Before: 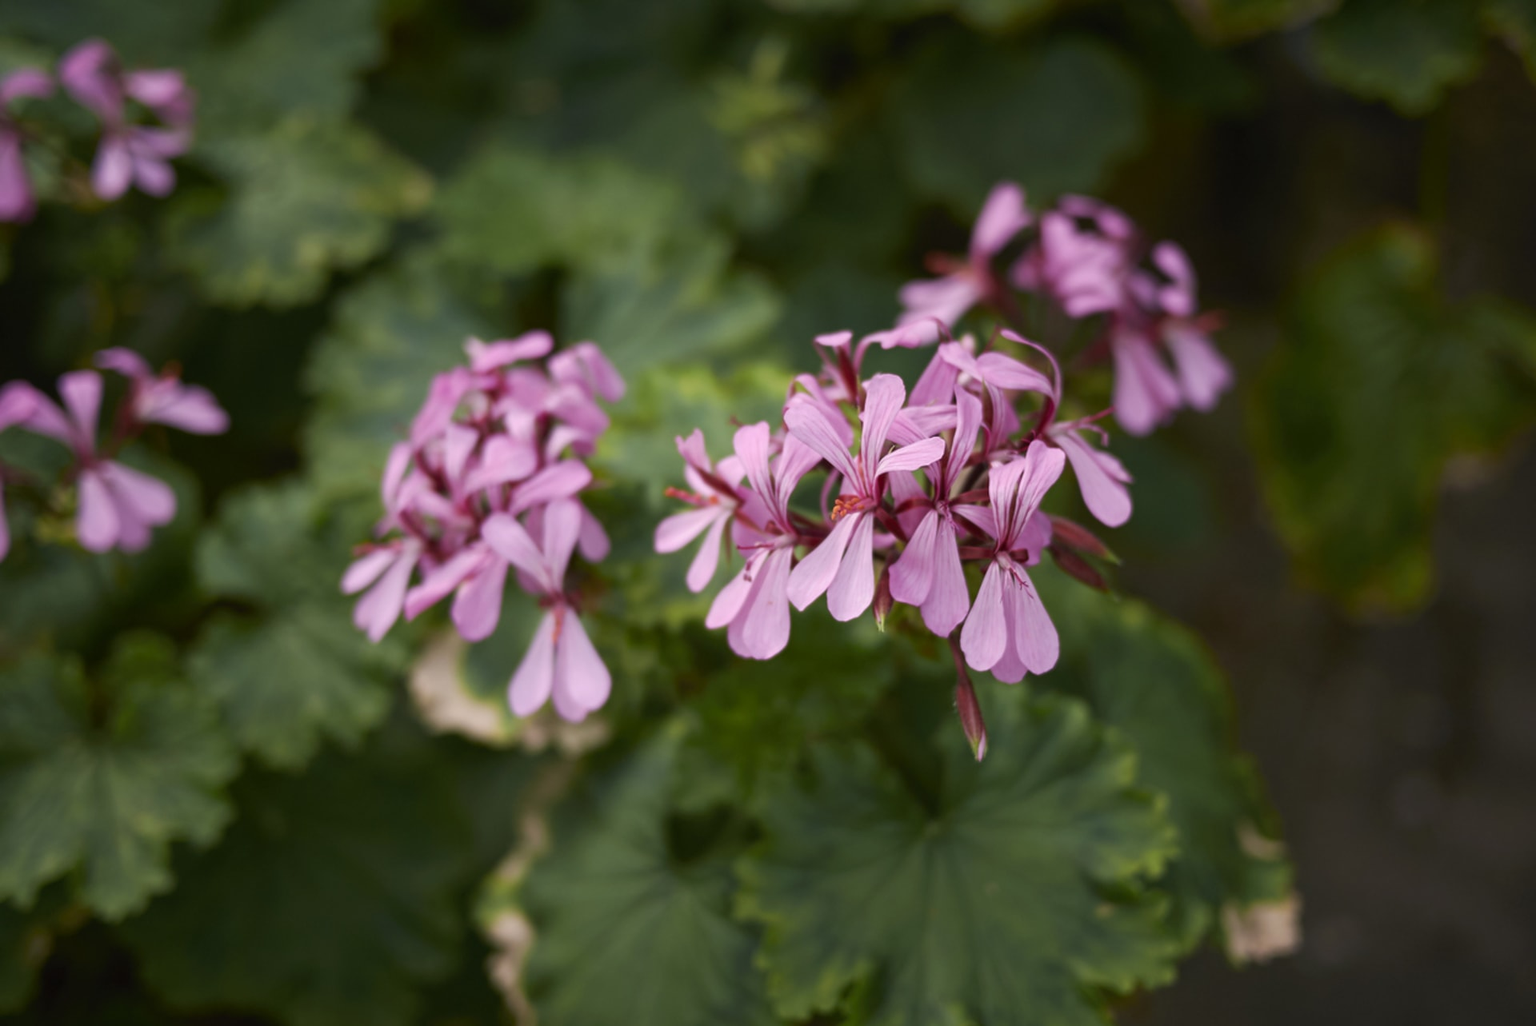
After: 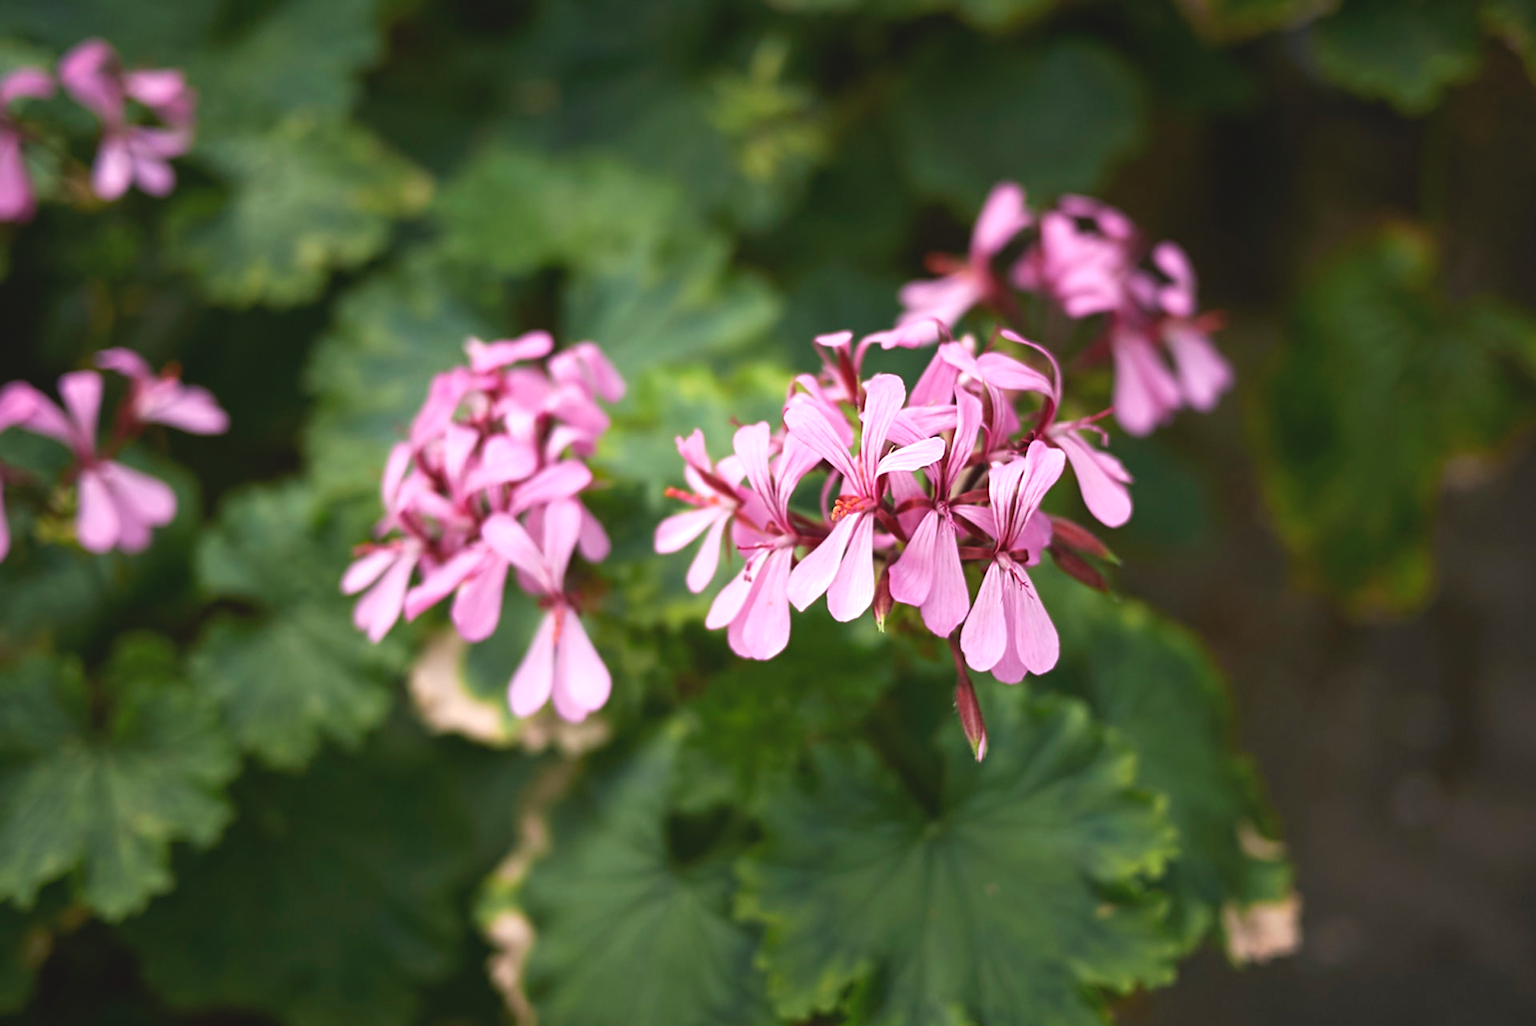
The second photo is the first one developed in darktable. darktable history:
exposure: black level correction -0.005, exposure 0.622 EV, compensate highlight preservation false
sharpen: on, module defaults
